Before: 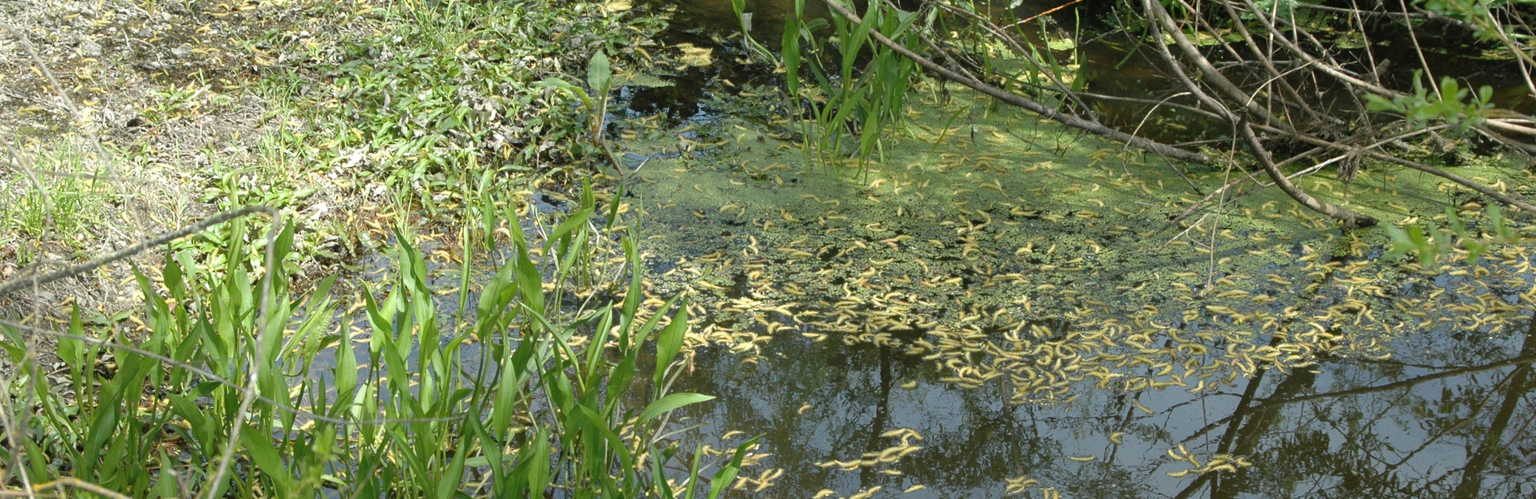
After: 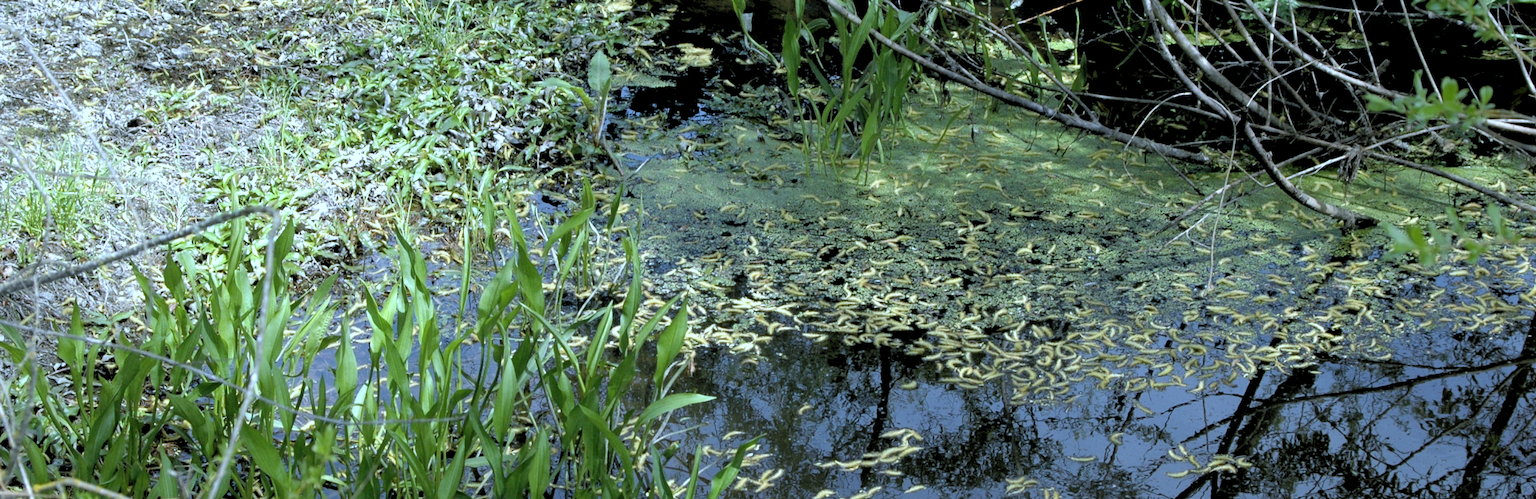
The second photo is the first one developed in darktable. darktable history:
rgb levels: levels [[0.034, 0.472, 0.904], [0, 0.5, 1], [0, 0.5, 1]]
white balance: red 0.871, blue 1.249
